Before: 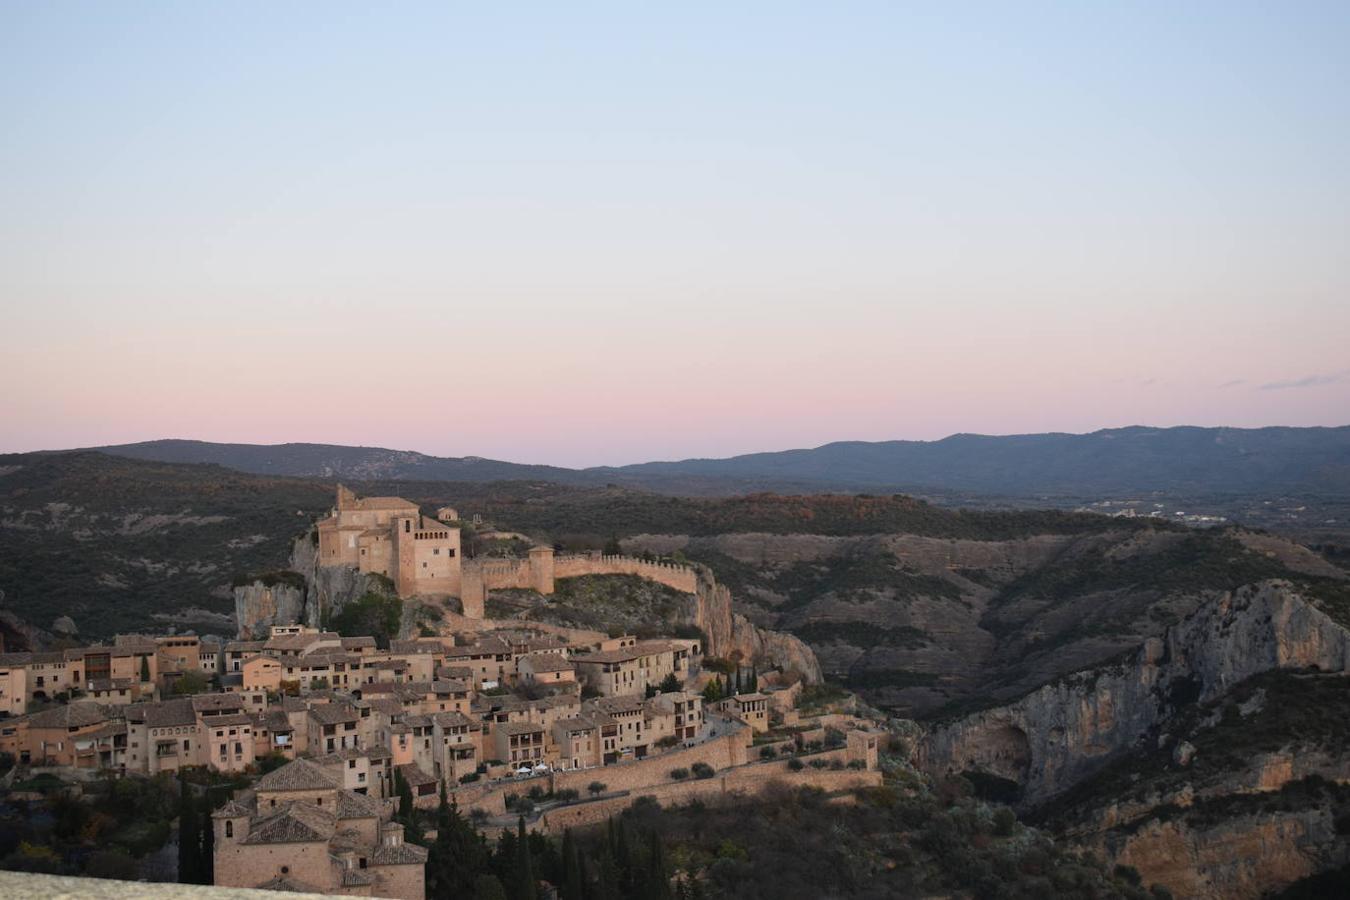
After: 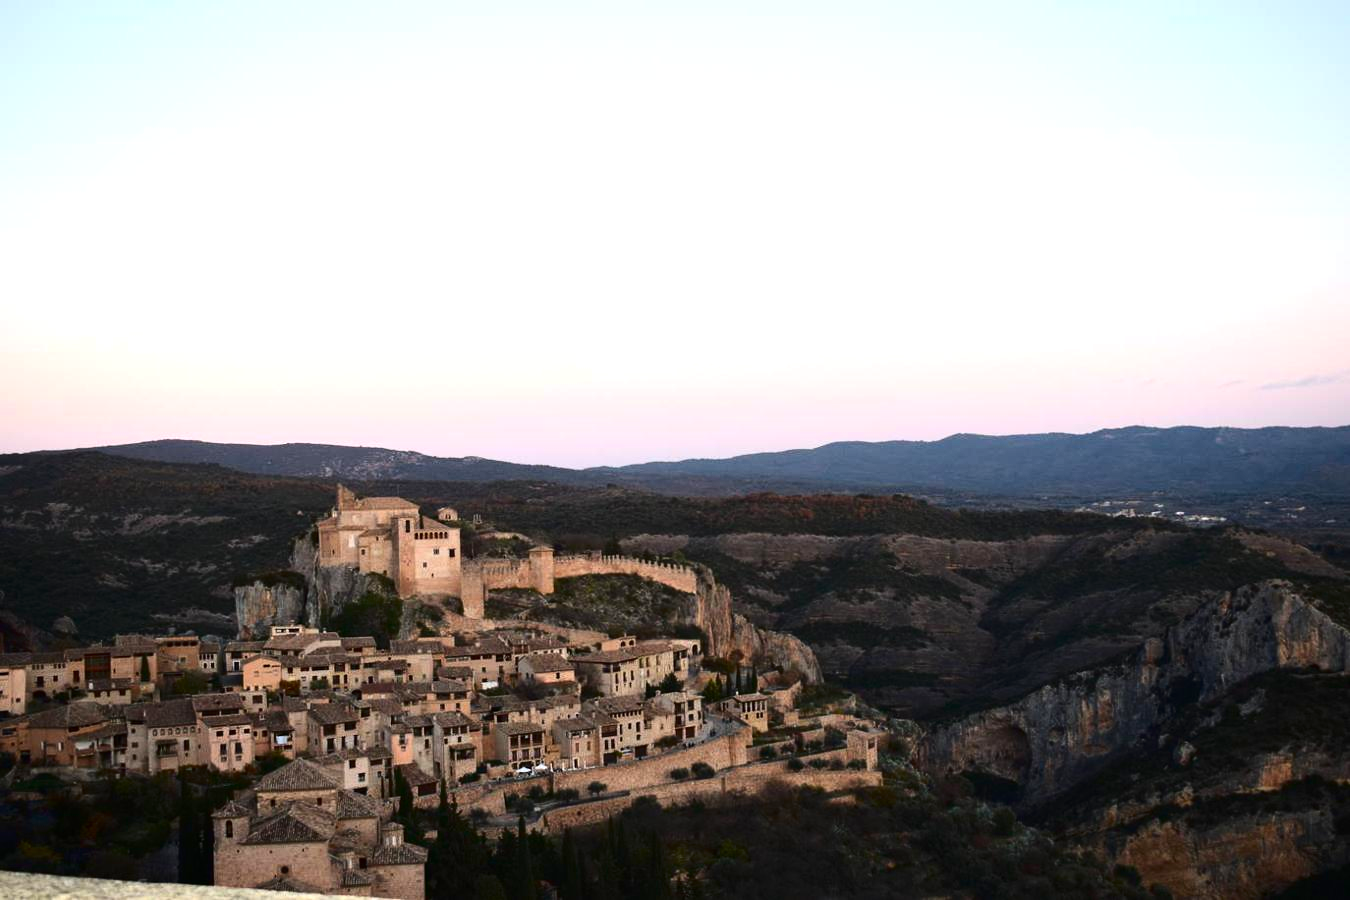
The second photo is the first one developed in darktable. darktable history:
exposure: black level correction -0.002, exposure 0.712 EV, compensate highlight preservation false
contrast brightness saturation: contrast 0.194, brightness -0.239, saturation 0.118
